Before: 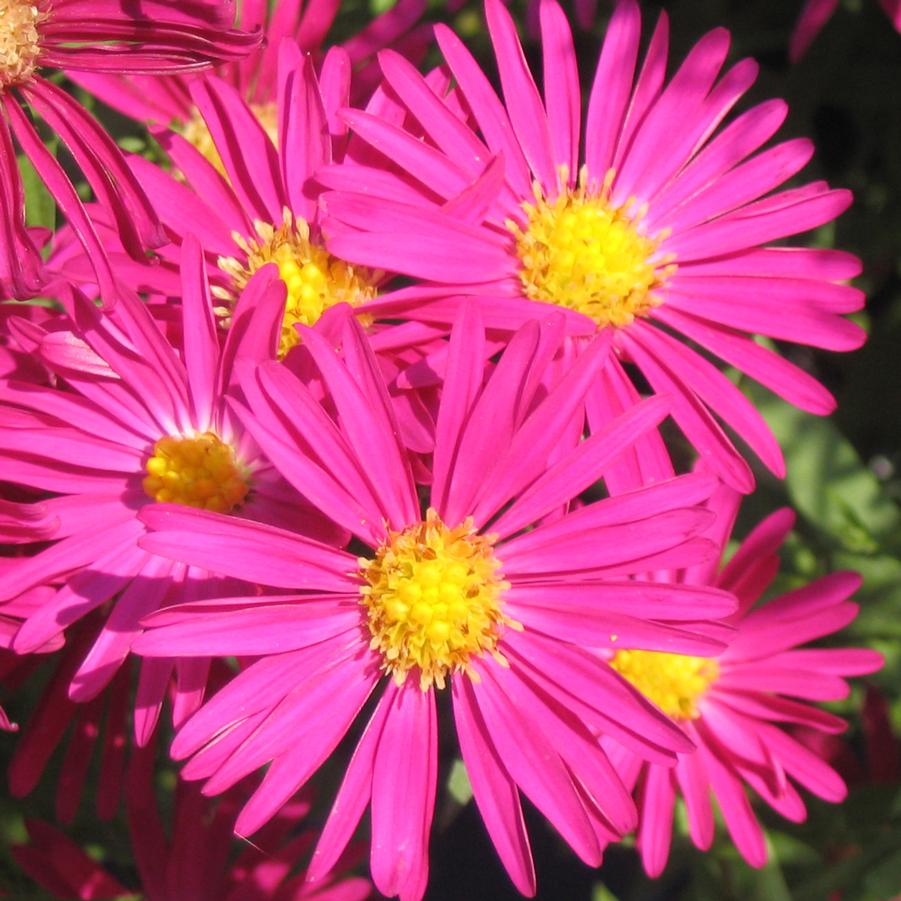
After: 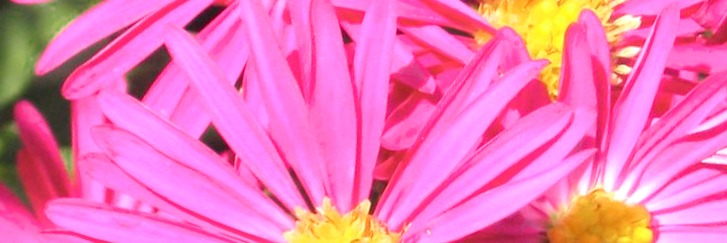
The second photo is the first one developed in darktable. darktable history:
exposure: exposure 0.485 EV, compensate highlight preservation false
crop and rotate: angle 16.12°, top 30.835%, bottom 35.653%
color zones: curves: ch0 [(0, 0.558) (0.143, 0.548) (0.286, 0.447) (0.429, 0.259) (0.571, 0.5) (0.714, 0.5) (0.857, 0.593) (1, 0.558)]; ch1 [(0, 0.543) (0.01, 0.544) (0.12, 0.492) (0.248, 0.458) (0.5, 0.534) (0.748, 0.5) (0.99, 0.469) (1, 0.543)]; ch2 [(0, 0.507) (0.143, 0.522) (0.286, 0.505) (0.429, 0.5) (0.571, 0.5) (0.714, 0.5) (0.857, 0.5) (1, 0.507)]
